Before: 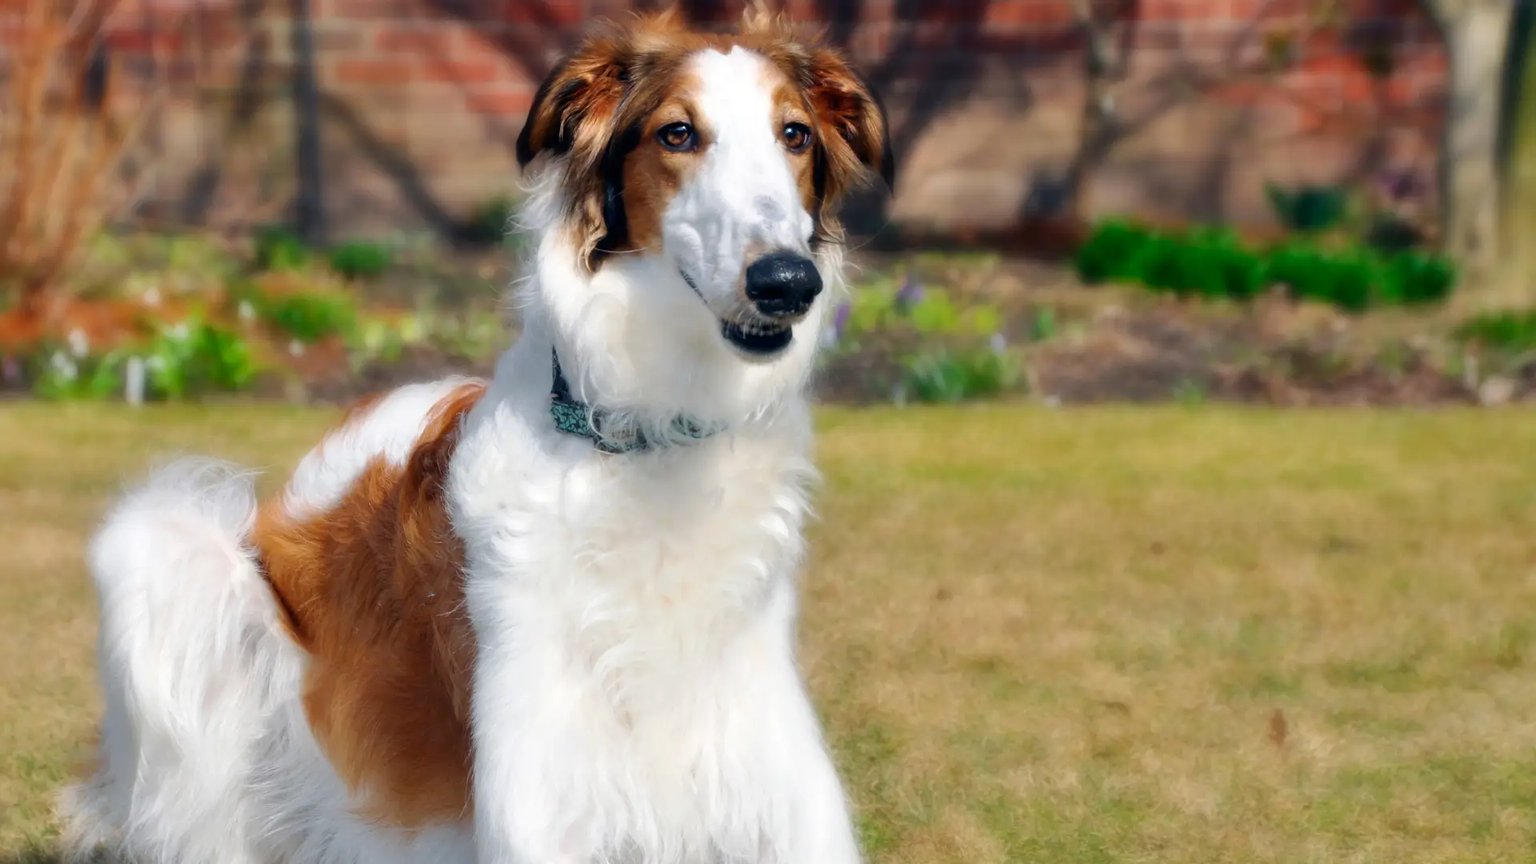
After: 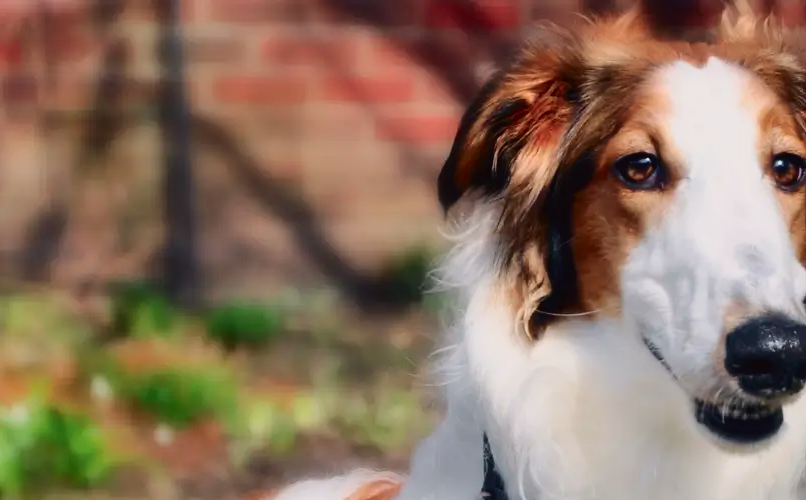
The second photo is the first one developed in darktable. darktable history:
crop and rotate: left 10.817%, top 0.062%, right 47.194%, bottom 53.626%
tone curve: curves: ch0 [(0, 0.019) (0.204, 0.162) (0.491, 0.519) (0.748, 0.765) (1, 0.919)]; ch1 [(0, 0) (0.179, 0.173) (0.322, 0.32) (0.442, 0.447) (0.496, 0.504) (0.566, 0.585) (0.761, 0.803) (1, 1)]; ch2 [(0, 0) (0.434, 0.447) (0.483, 0.487) (0.555, 0.563) (0.697, 0.68) (1, 1)], color space Lab, independent channels, preserve colors none
